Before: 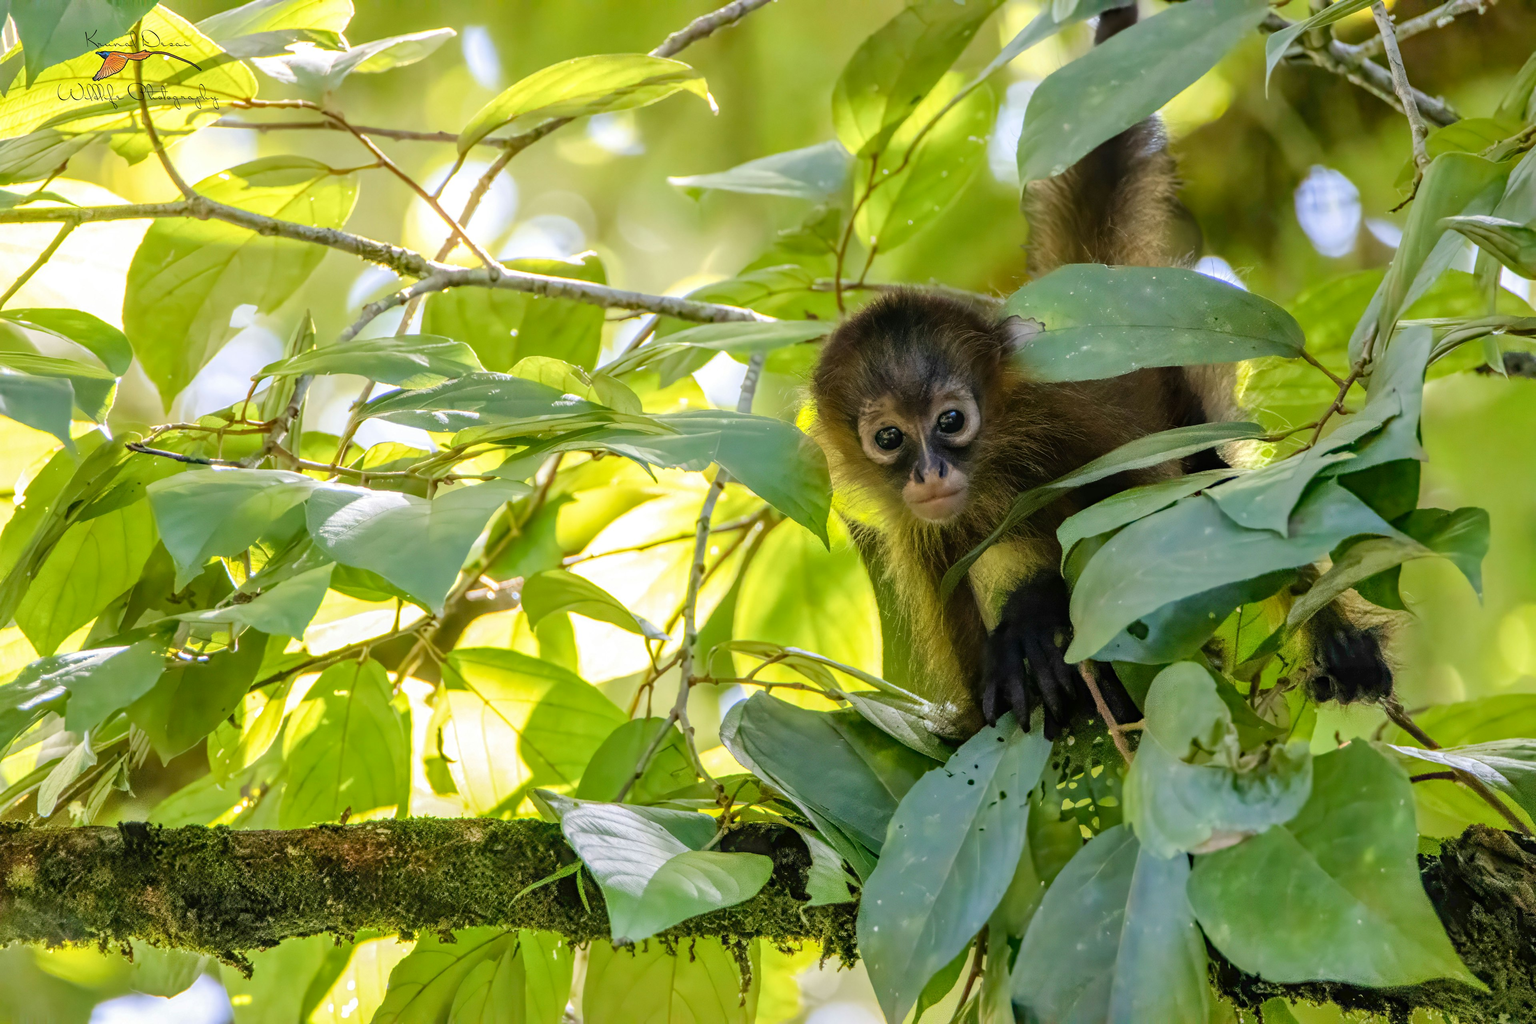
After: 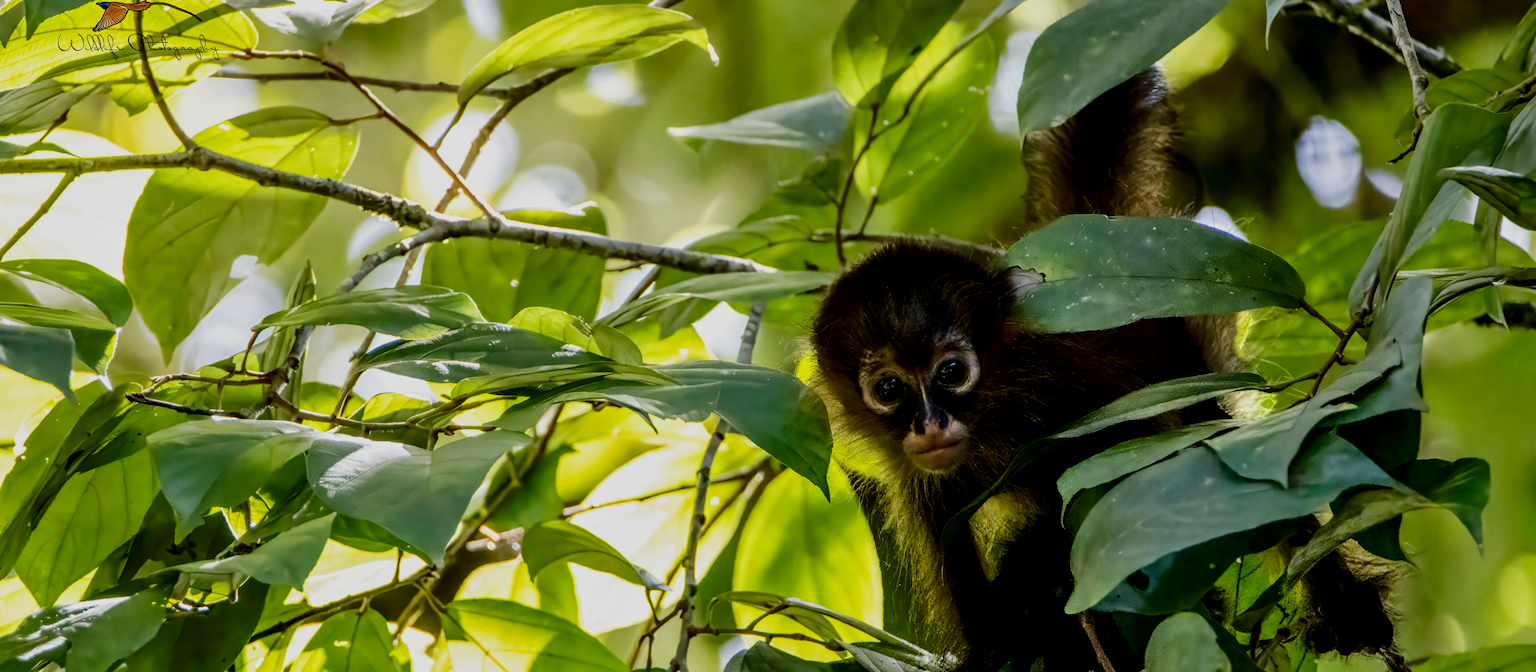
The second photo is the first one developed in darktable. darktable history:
shadows and highlights: shadows 37.27, highlights -28.18, soften with gaussian
crop and rotate: top 4.848%, bottom 29.503%
filmic rgb: black relative exposure -5 EV, white relative exposure 3.5 EV, hardness 3.19, contrast 1.5, highlights saturation mix -50%
contrast brightness saturation: brightness -0.52
